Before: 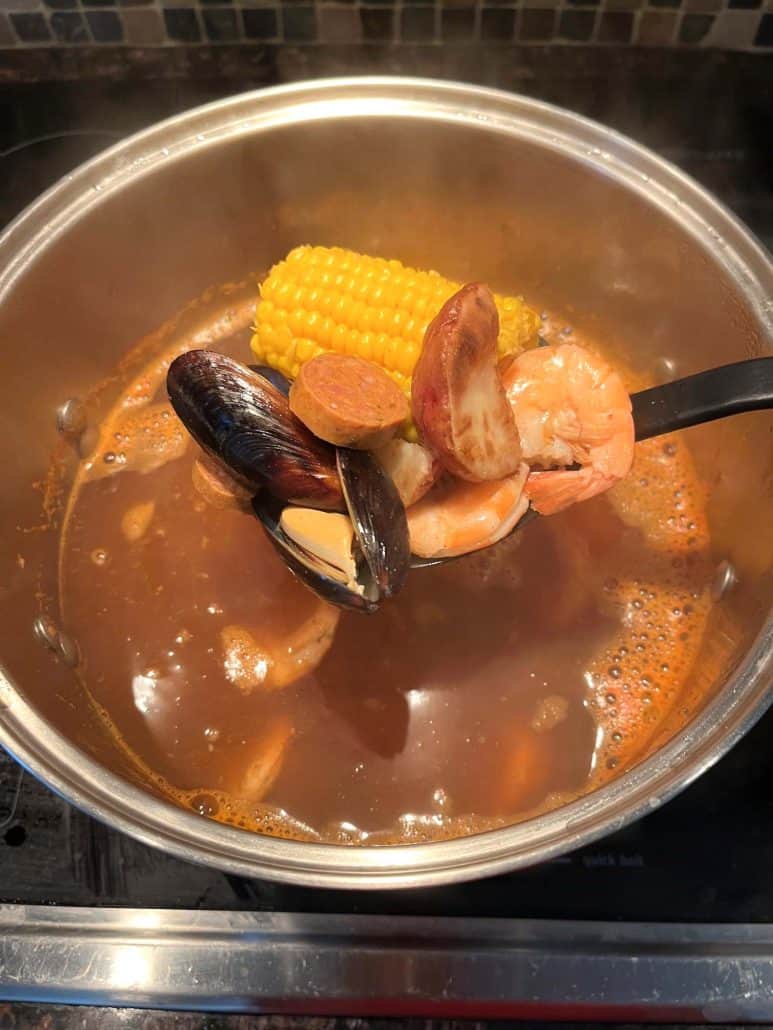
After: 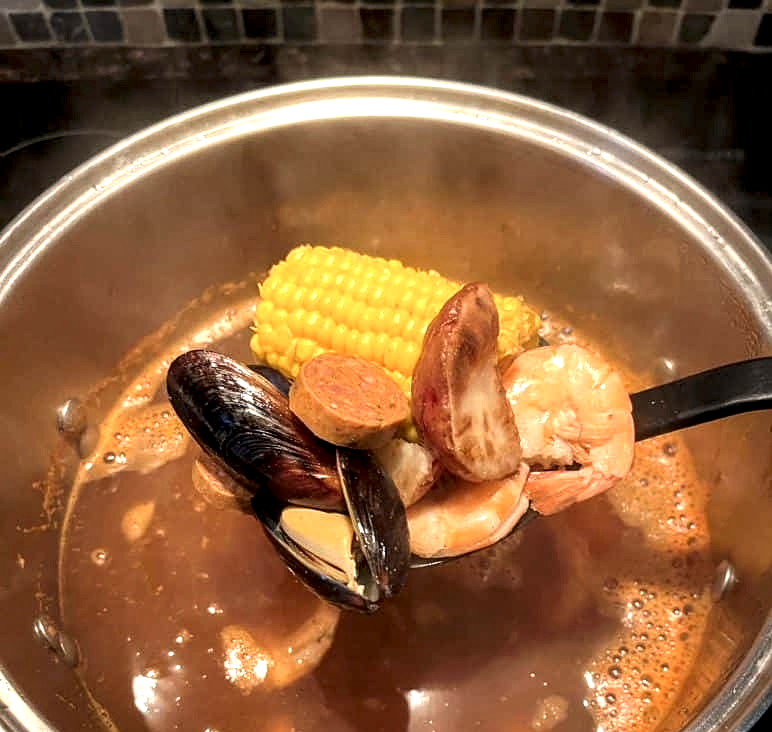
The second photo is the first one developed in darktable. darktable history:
sharpen: amount 0.206
local contrast: highlights 65%, shadows 54%, detail 169%, midtone range 0.52
crop: right 0.001%, bottom 28.863%
